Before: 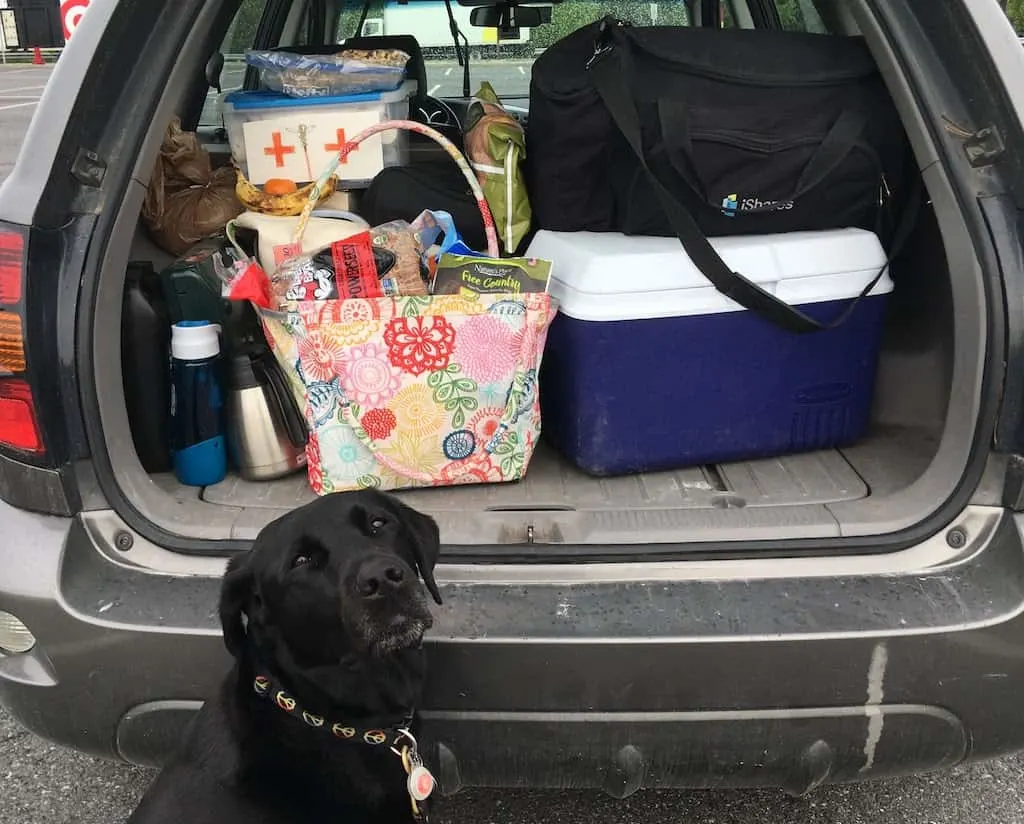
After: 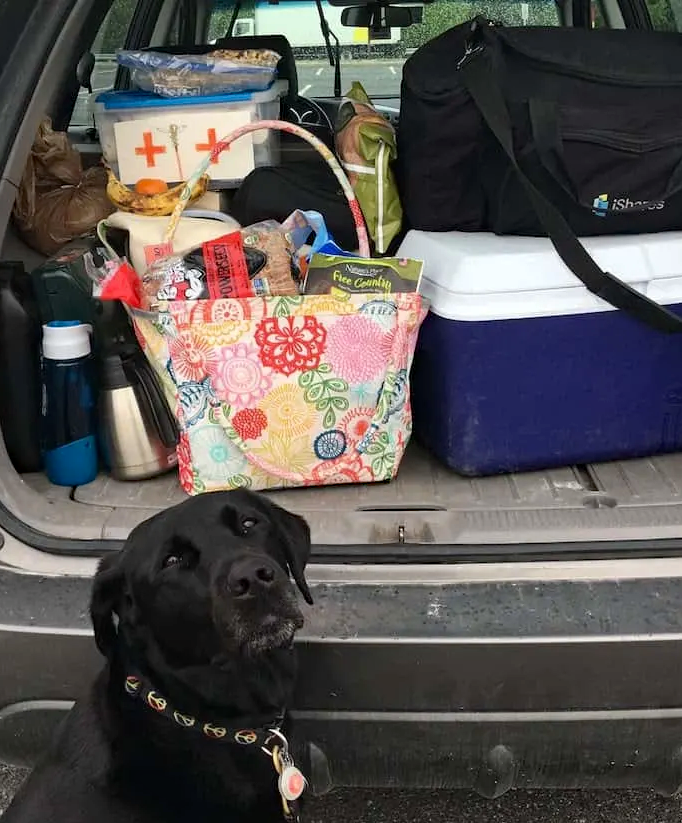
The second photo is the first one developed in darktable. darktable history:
haze removal: compatibility mode true, adaptive false
crop and rotate: left 12.673%, right 20.66%
